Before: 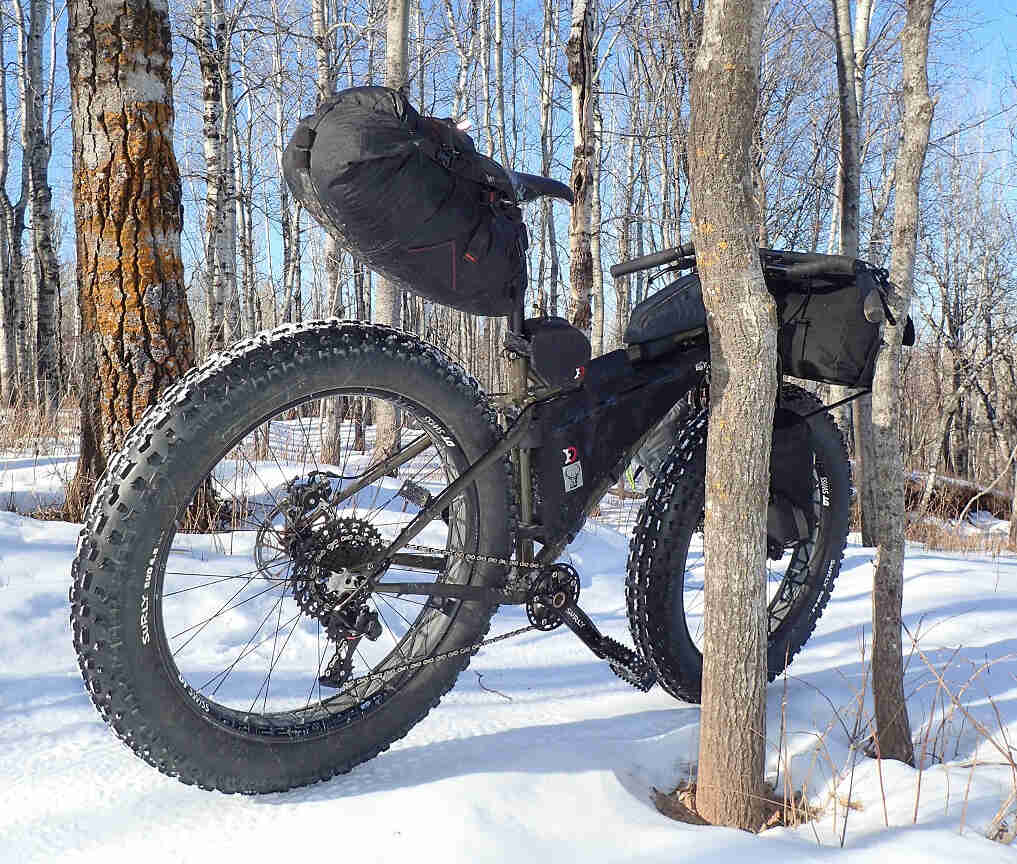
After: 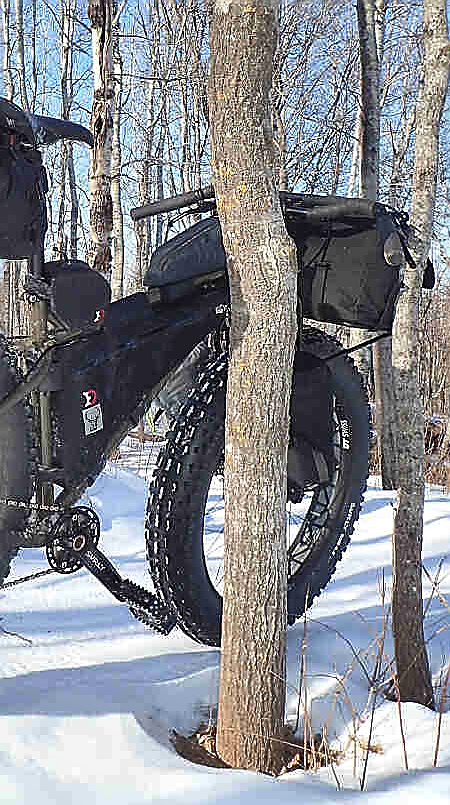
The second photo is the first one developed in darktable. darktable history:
crop: left 47.247%, top 6.631%, right 8.074%
shadows and highlights: soften with gaussian
exposure: black level correction -0.004, exposure 0.057 EV, compensate highlight preservation false
sharpen: radius 1.358, amount 1.258, threshold 0.736
